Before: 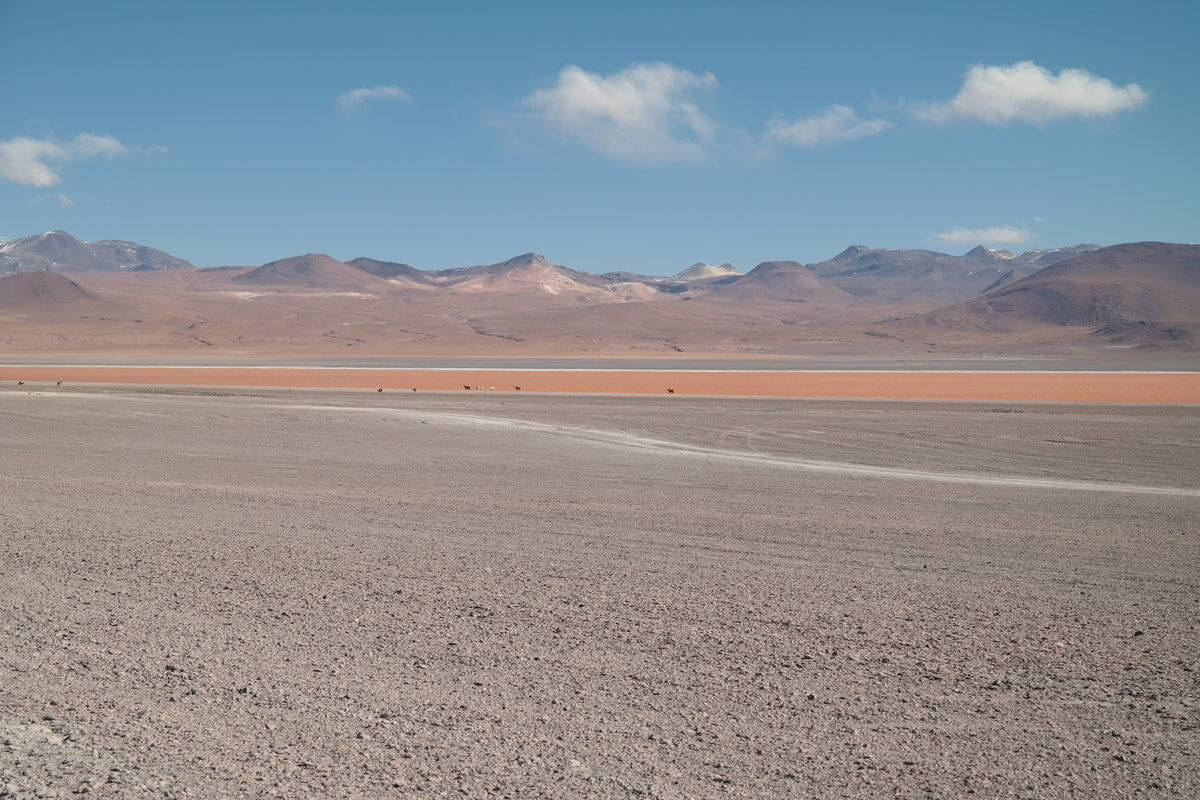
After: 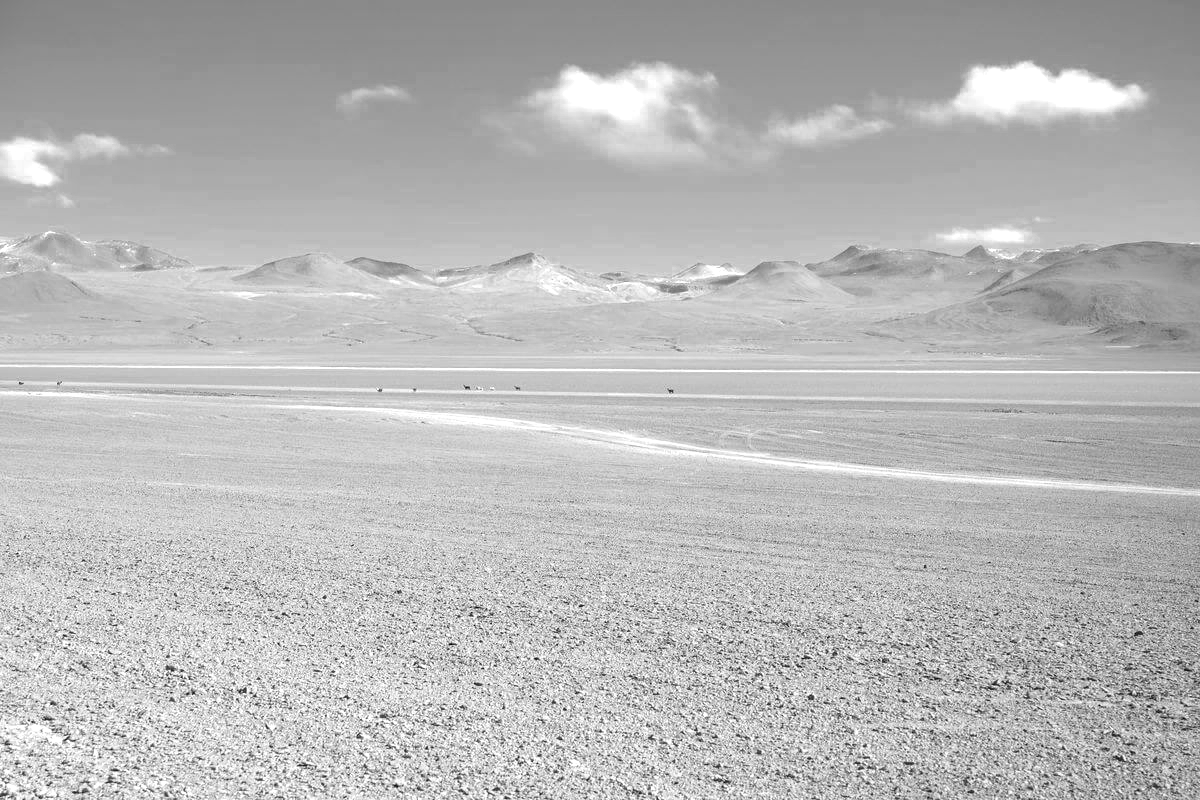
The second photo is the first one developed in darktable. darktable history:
color balance: lift [0.998, 0.998, 1.001, 1.002], gamma [0.995, 1.025, 0.992, 0.975], gain [0.995, 1.02, 0.997, 0.98]
exposure: exposure 1.16 EV, compensate exposure bias true, compensate highlight preservation false
color zones: curves: ch0 [(0.002, 0.593) (0.143, 0.417) (0.285, 0.541) (0.455, 0.289) (0.608, 0.327) (0.727, 0.283) (0.869, 0.571) (1, 0.603)]; ch1 [(0, 0) (0.143, 0) (0.286, 0) (0.429, 0) (0.571, 0) (0.714, 0) (0.857, 0)]
